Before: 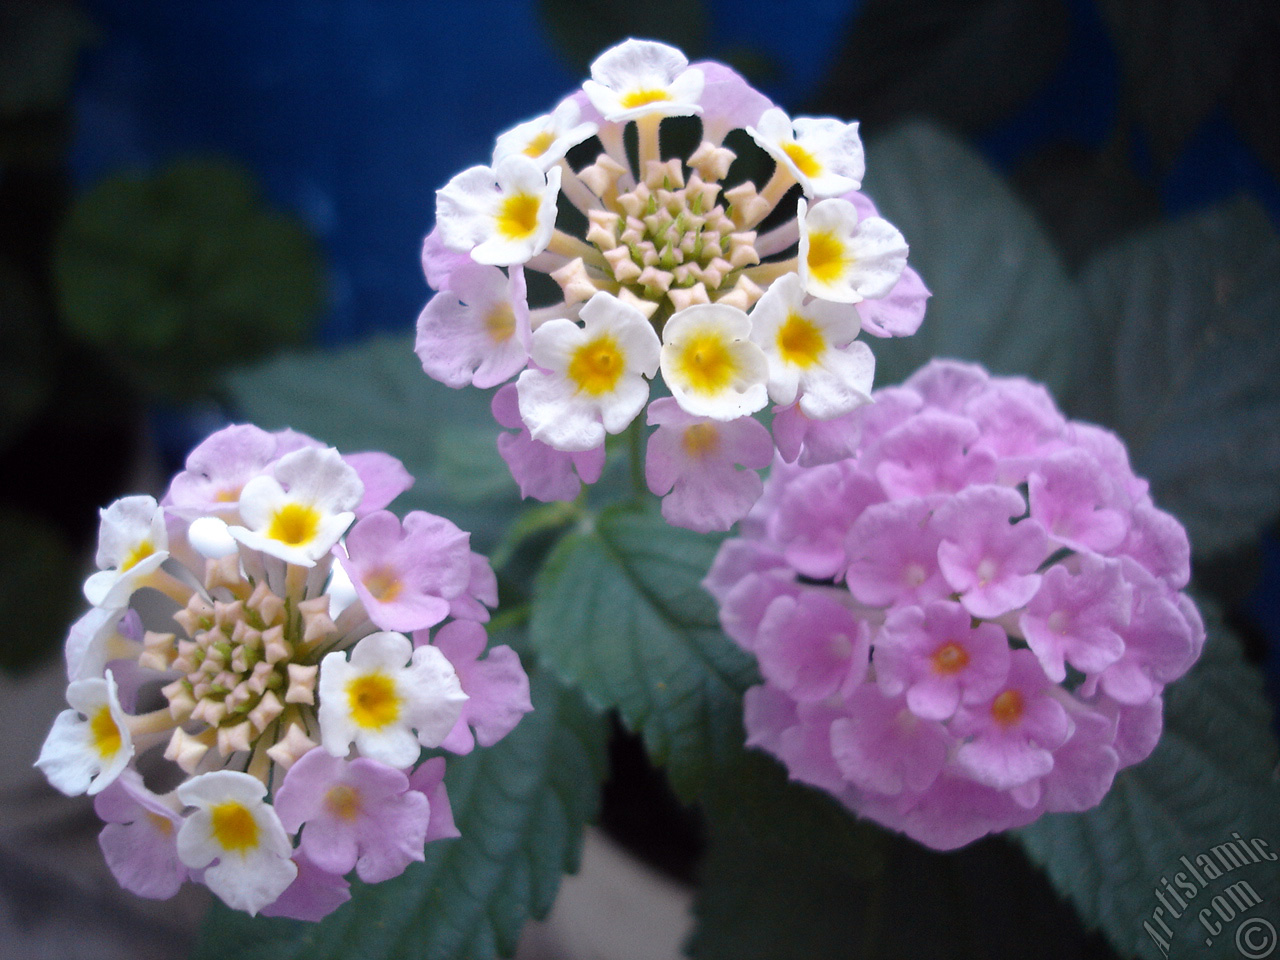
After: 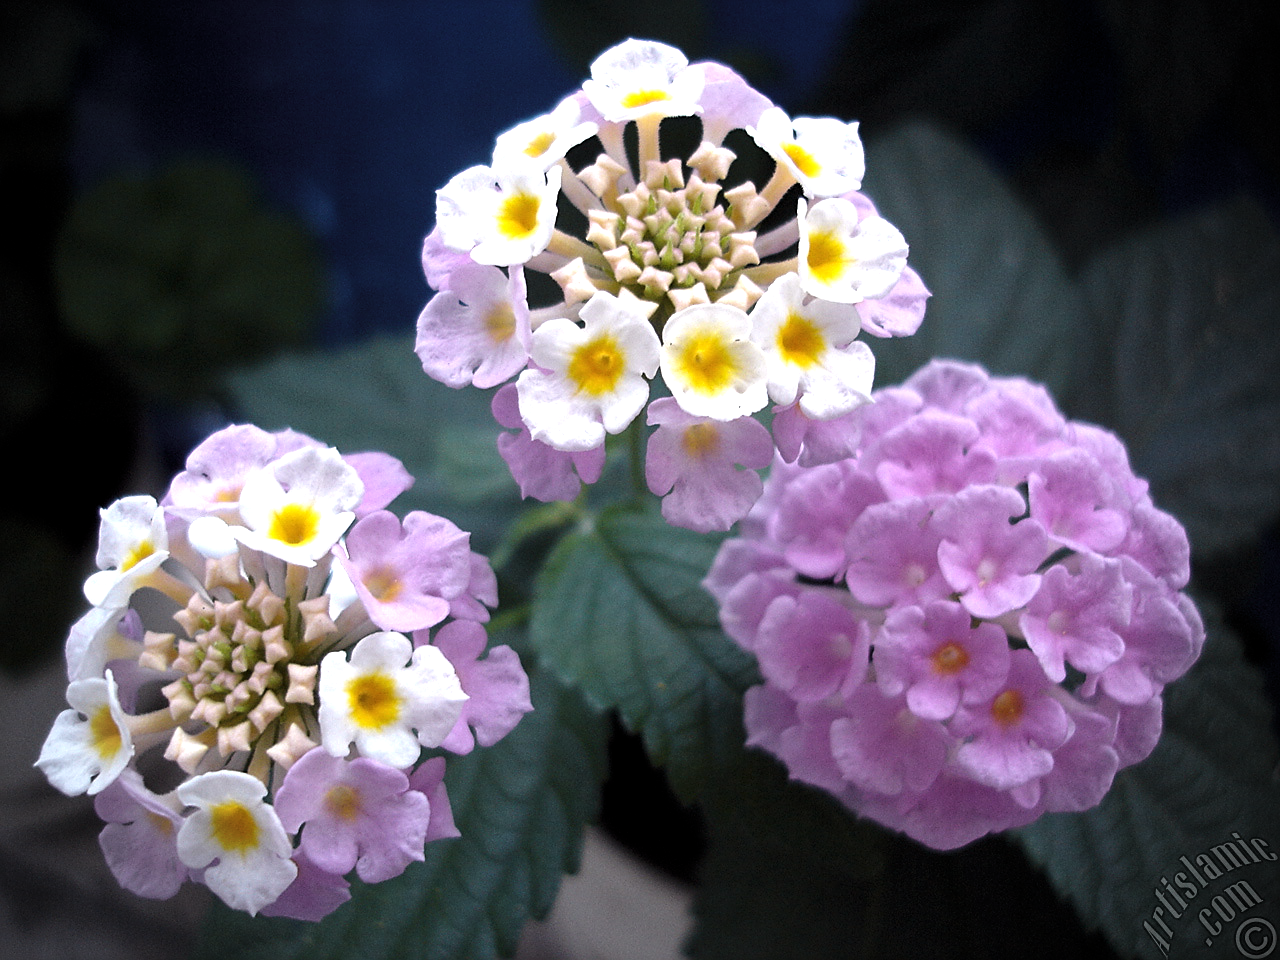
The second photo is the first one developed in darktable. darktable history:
vignetting: on, module defaults
sharpen: on, module defaults
exposure: exposure 0.375 EV, compensate highlight preservation false
levels: white 99.91%, levels [0.029, 0.545, 0.971]
